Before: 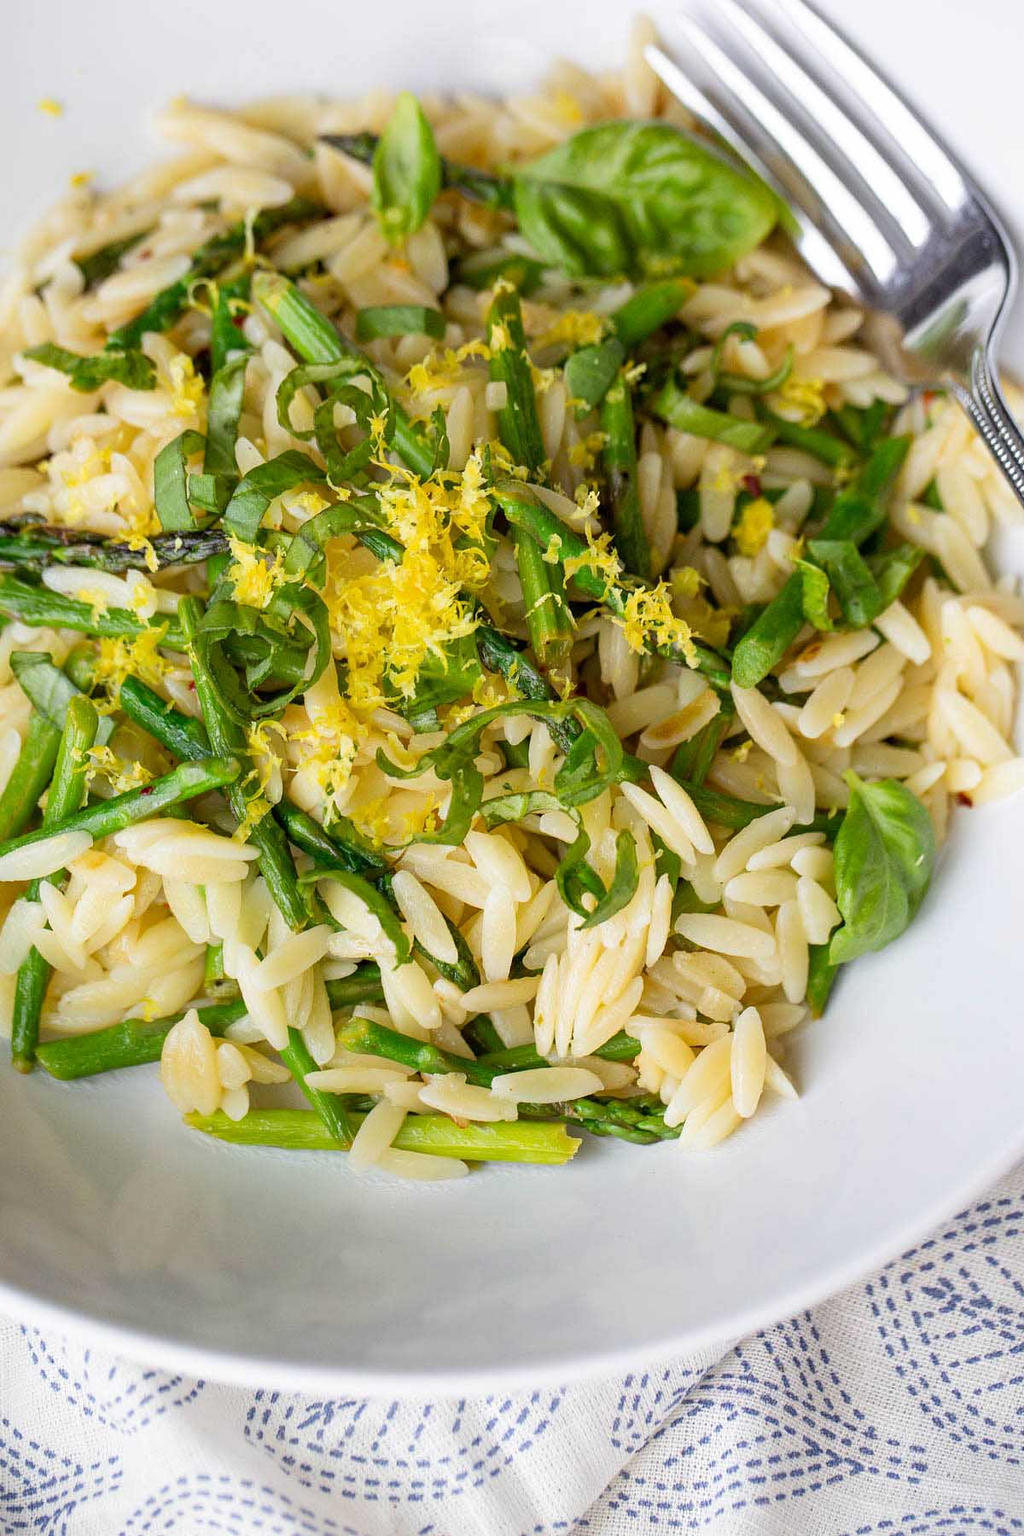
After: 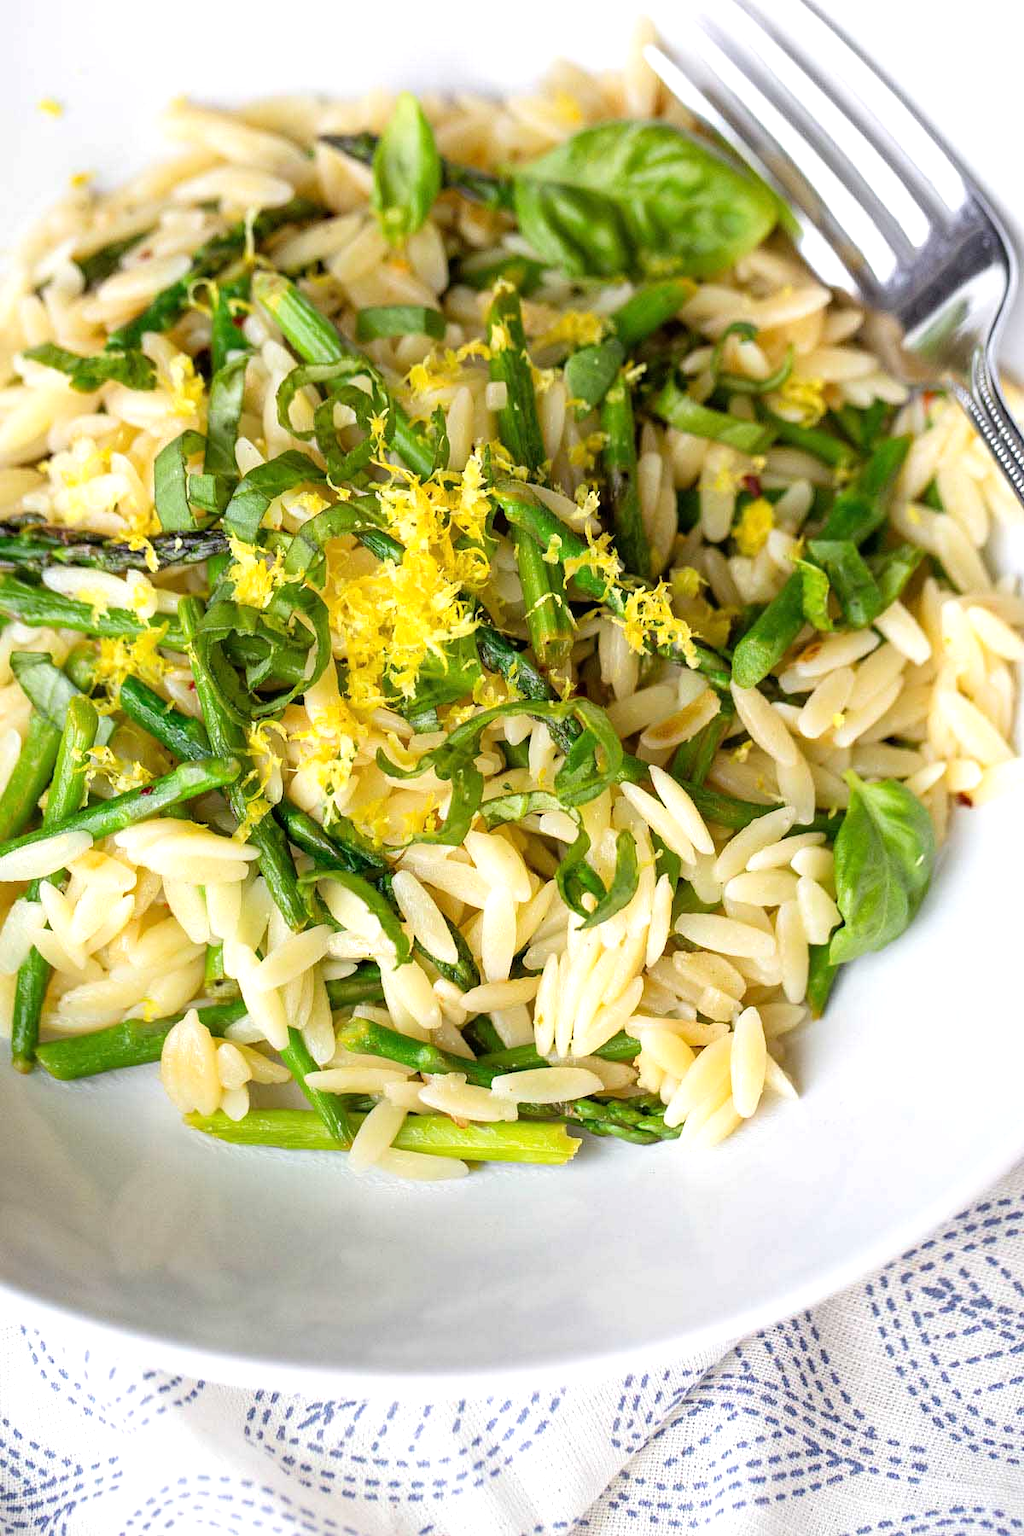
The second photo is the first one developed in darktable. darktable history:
tone equalizer: -8 EV -0.42 EV, -7 EV -0.383 EV, -6 EV -0.364 EV, -5 EV -0.244 EV, -3 EV 0.206 EV, -2 EV 0.35 EV, -1 EV 0.391 EV, +0 EV 0.414 EV
